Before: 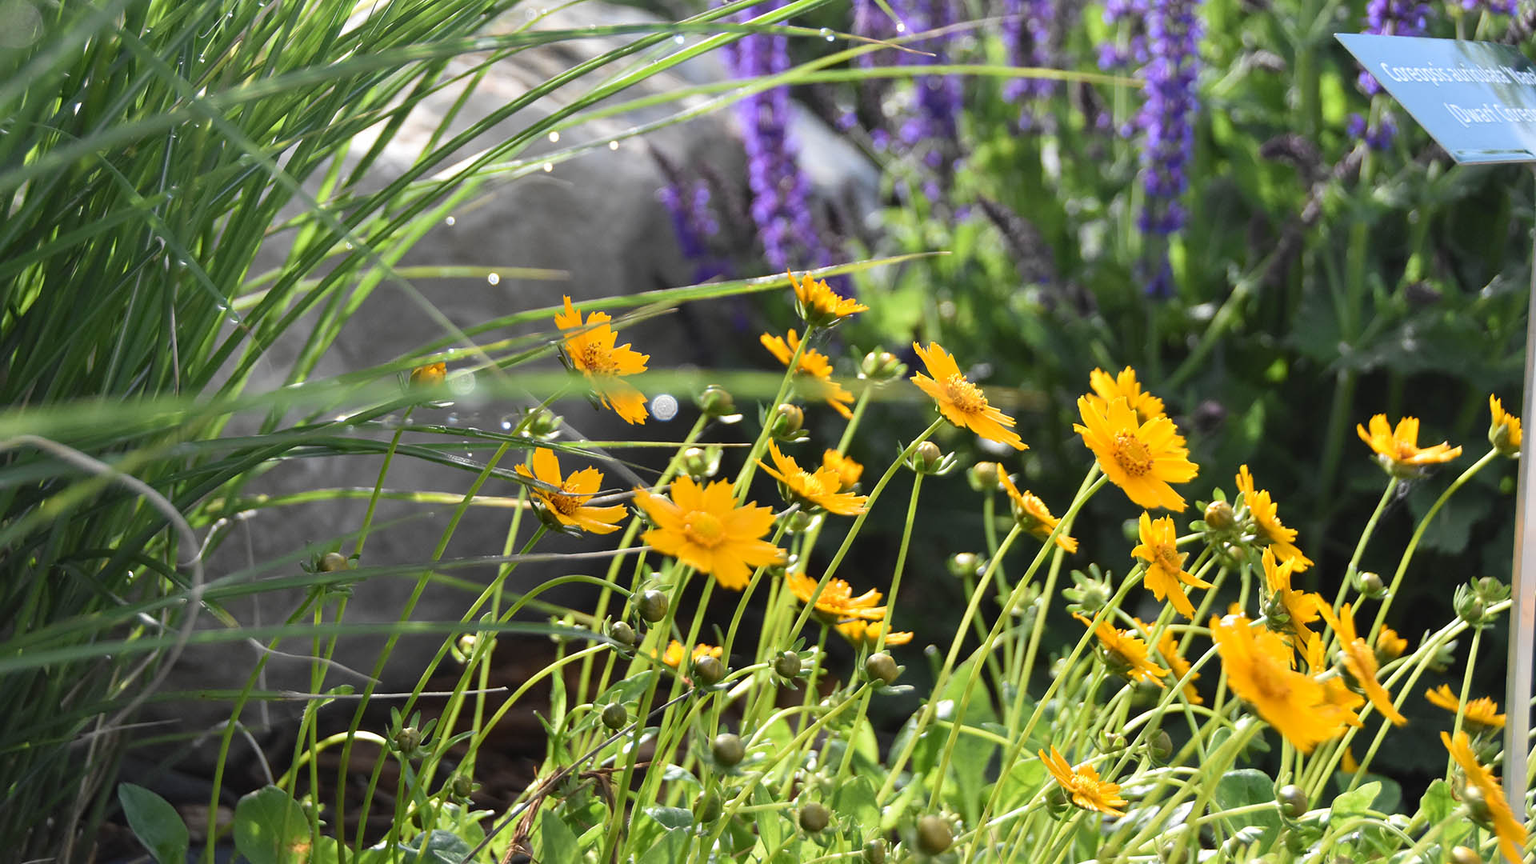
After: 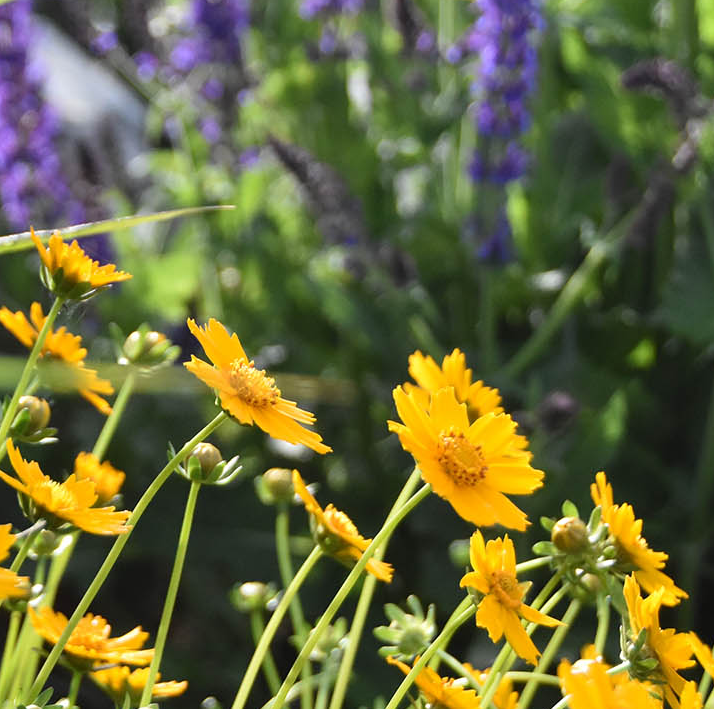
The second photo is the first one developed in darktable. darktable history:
crop and rotate: left 49.712%, top 10.143%, right 13.068%, bottom 24.154%
exposure: exposure -0.002 EV, compensate exposure bias true, compensate highlight preservation false
